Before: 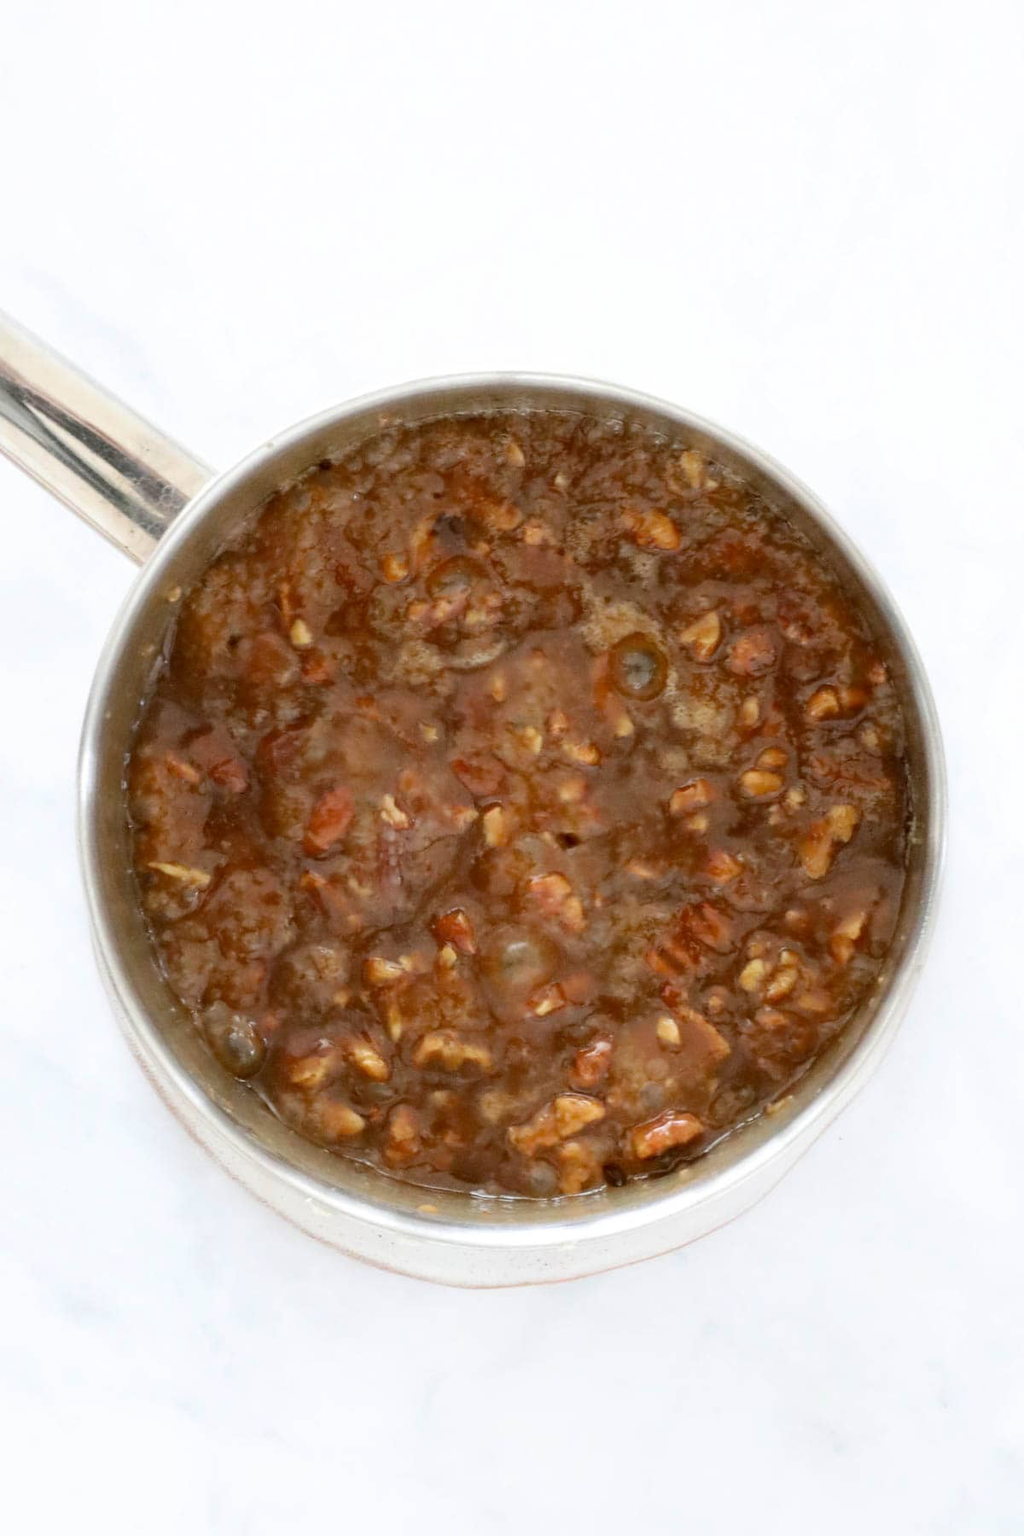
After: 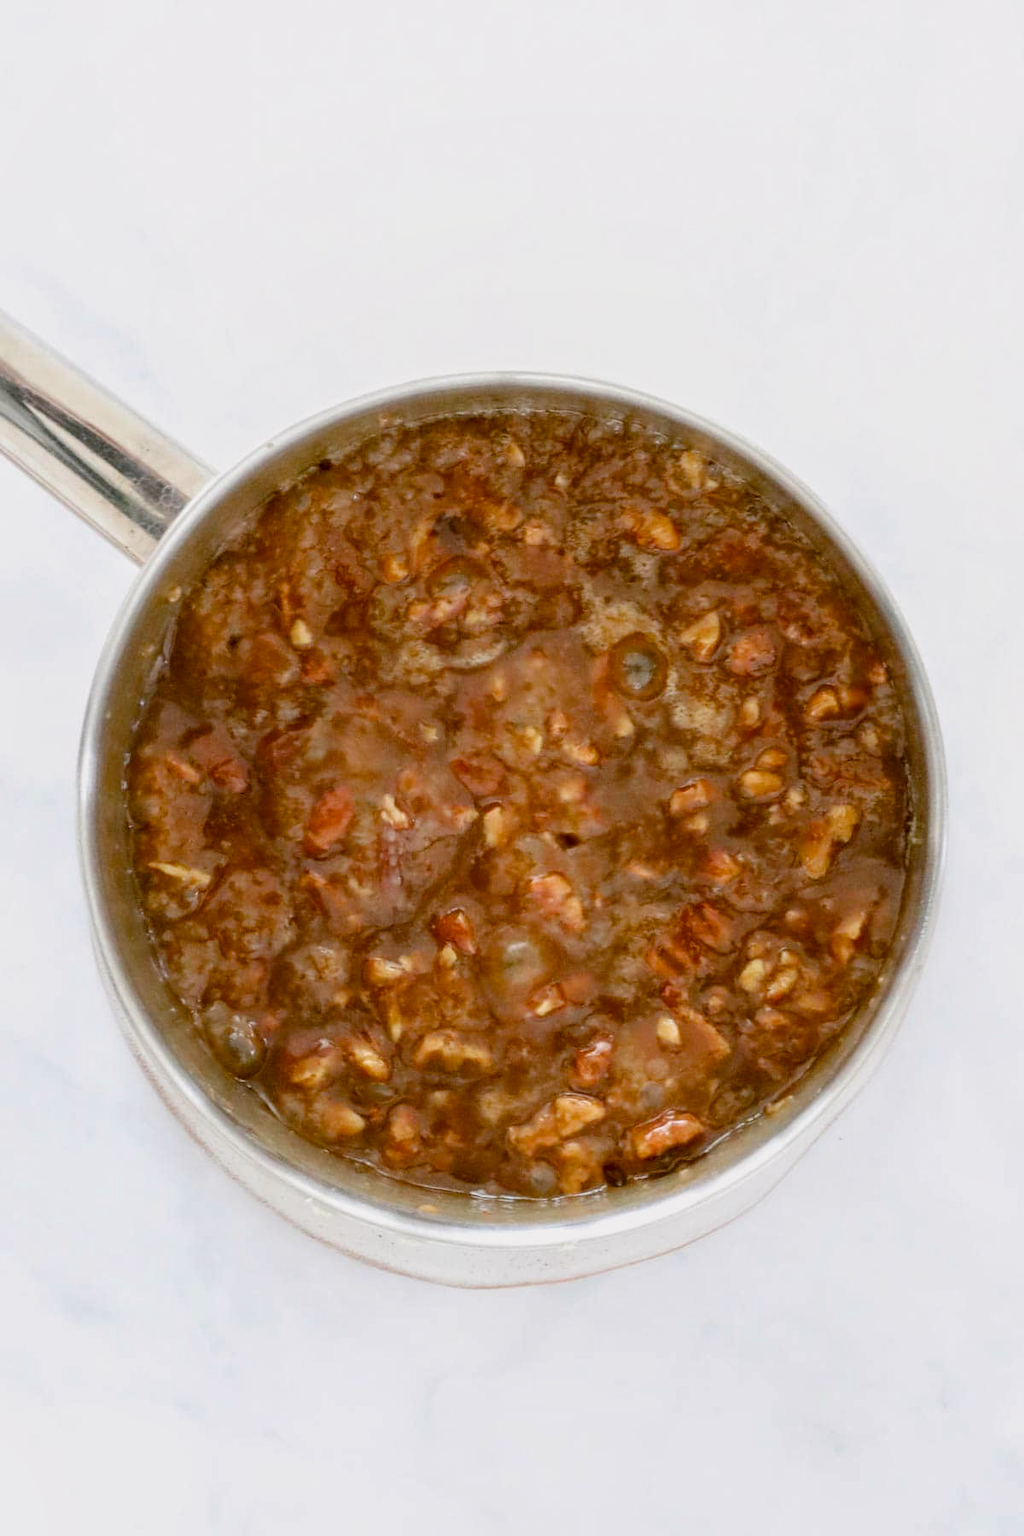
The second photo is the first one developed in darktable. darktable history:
local contrast: on, module defaults
color balance rgb: shadows lift › chroma 1%, shadows lift › hue 113°, highlights gain › chroma 0.2%, highlights gain › hue 333°, perceptual saturation grading › global saturation 20%, perceptual saturation grading › highlights -25%, perceptual saturation grading › shadows 25%, contrast -10%
